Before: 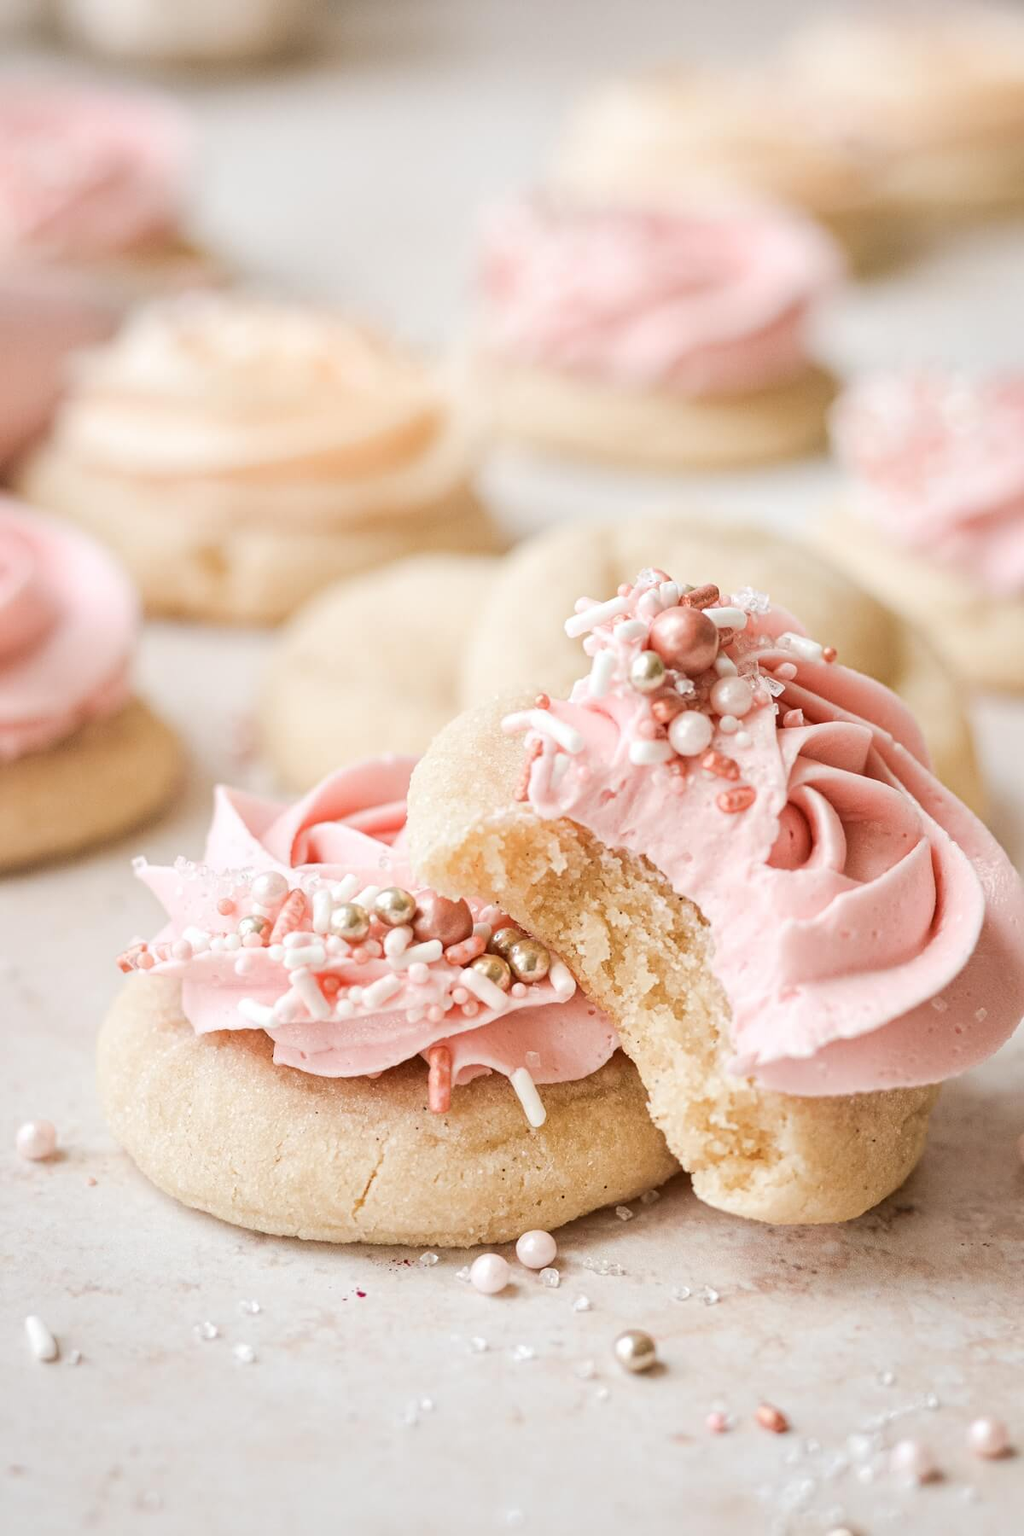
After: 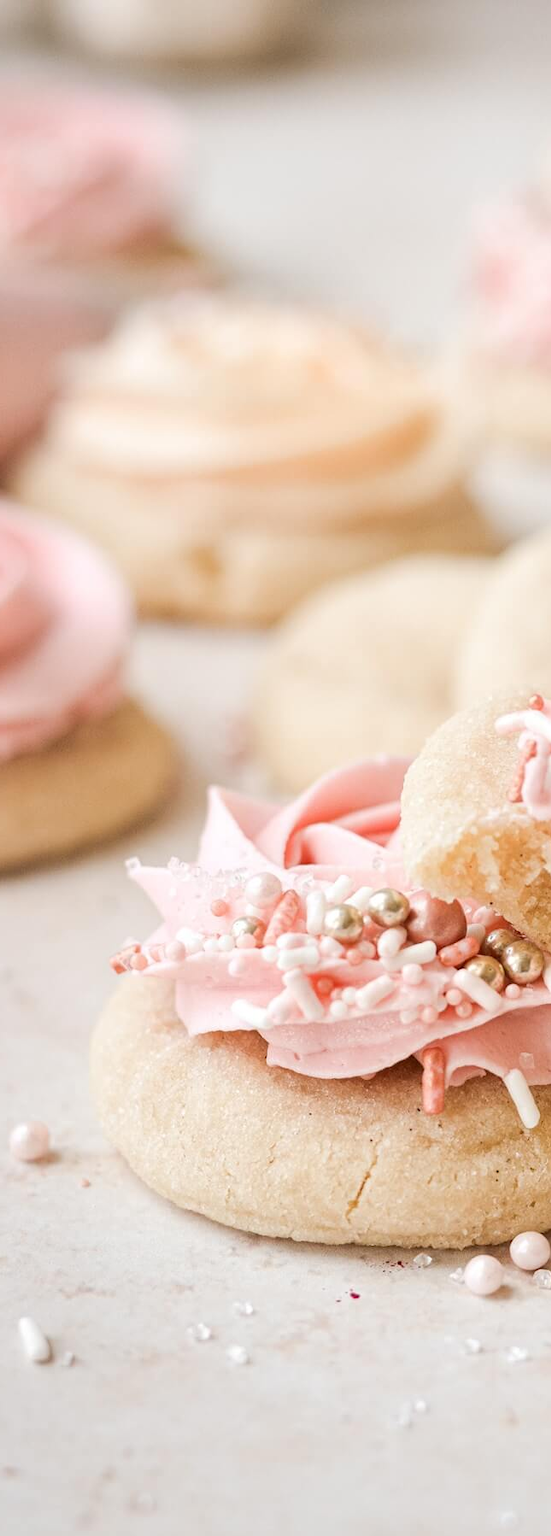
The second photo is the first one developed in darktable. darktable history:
crop: left 0.707%, right 45.384%, bottom 0.079%
